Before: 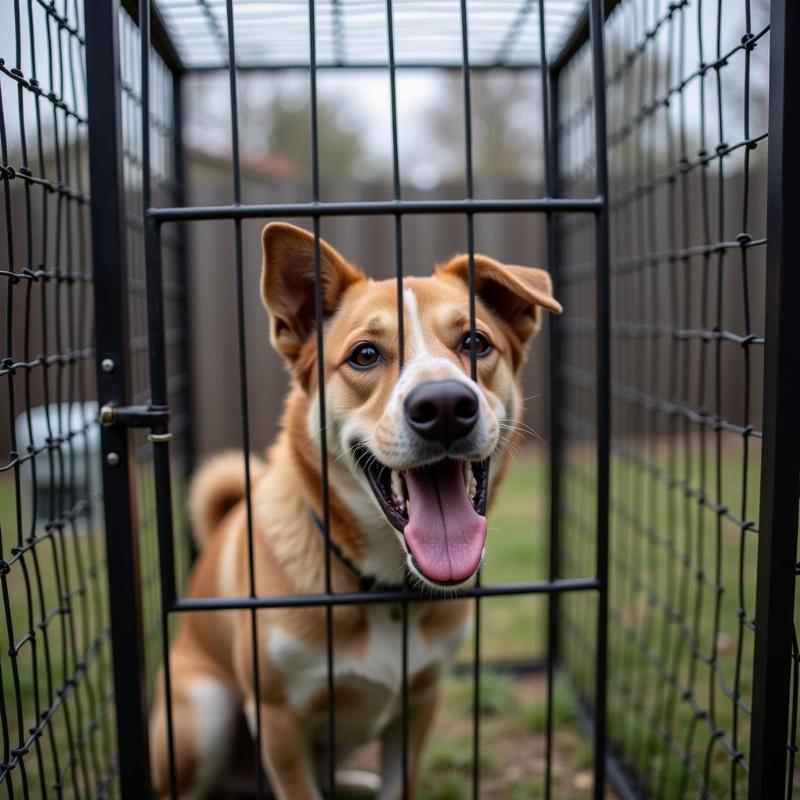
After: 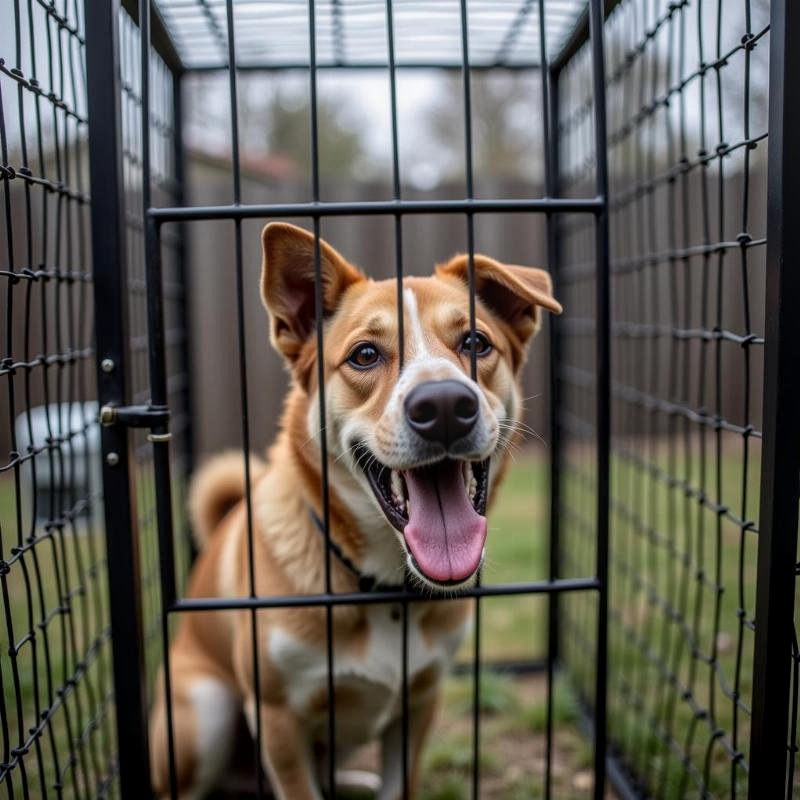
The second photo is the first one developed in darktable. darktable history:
local contrast: highlights 2%, shadows 4%, detail 133%
